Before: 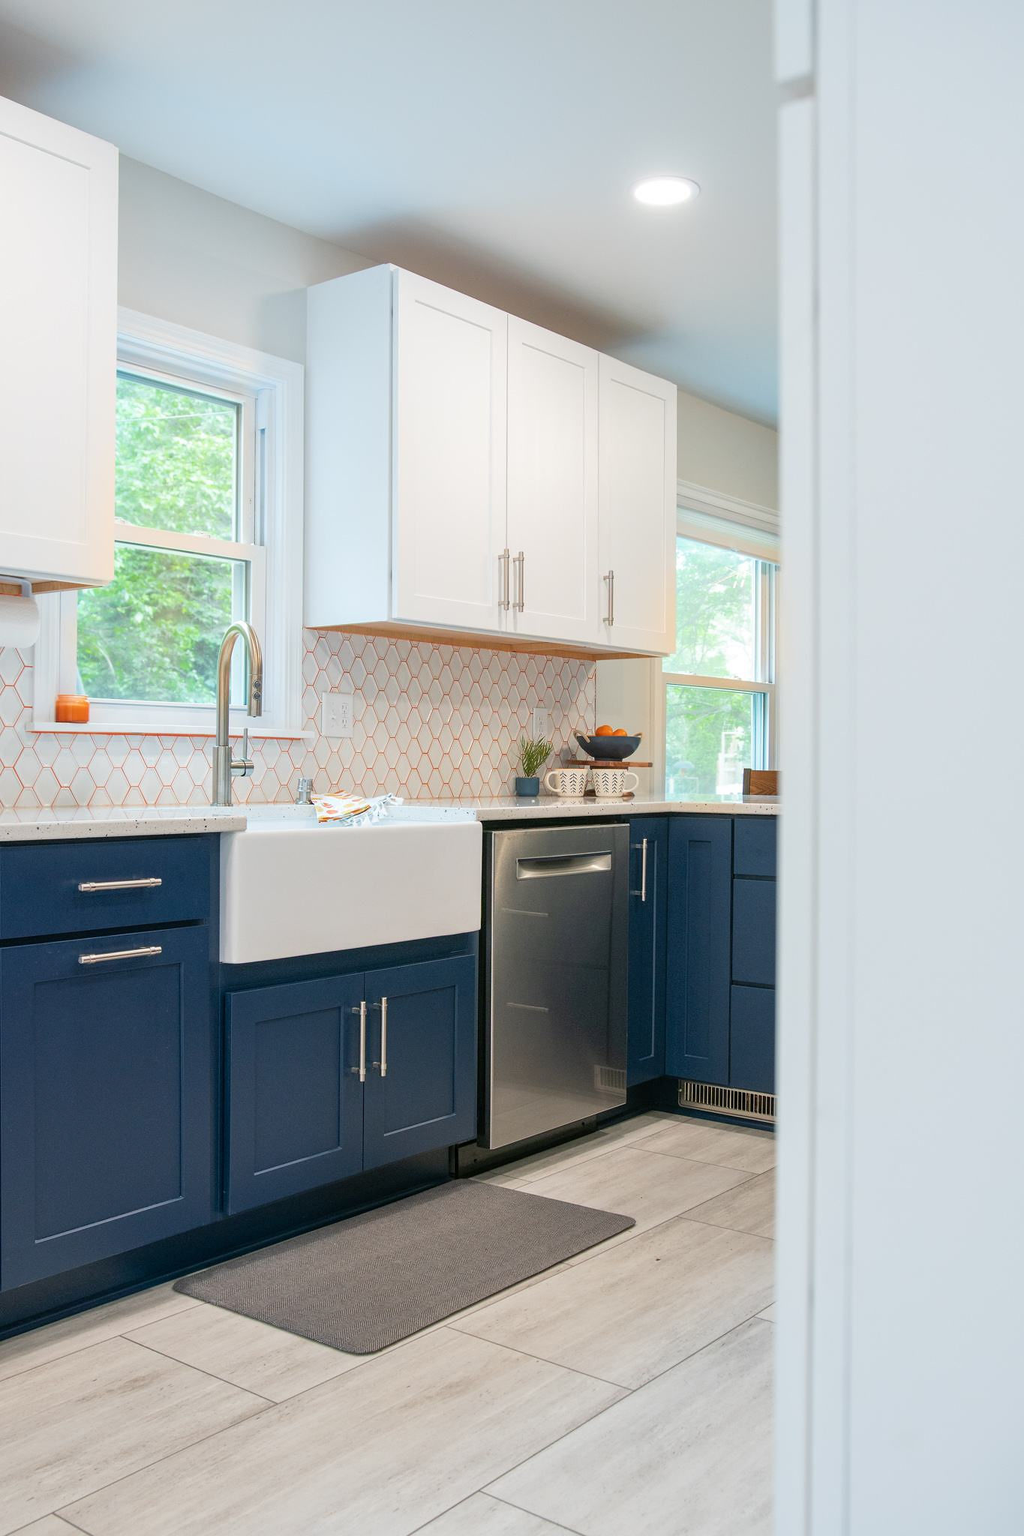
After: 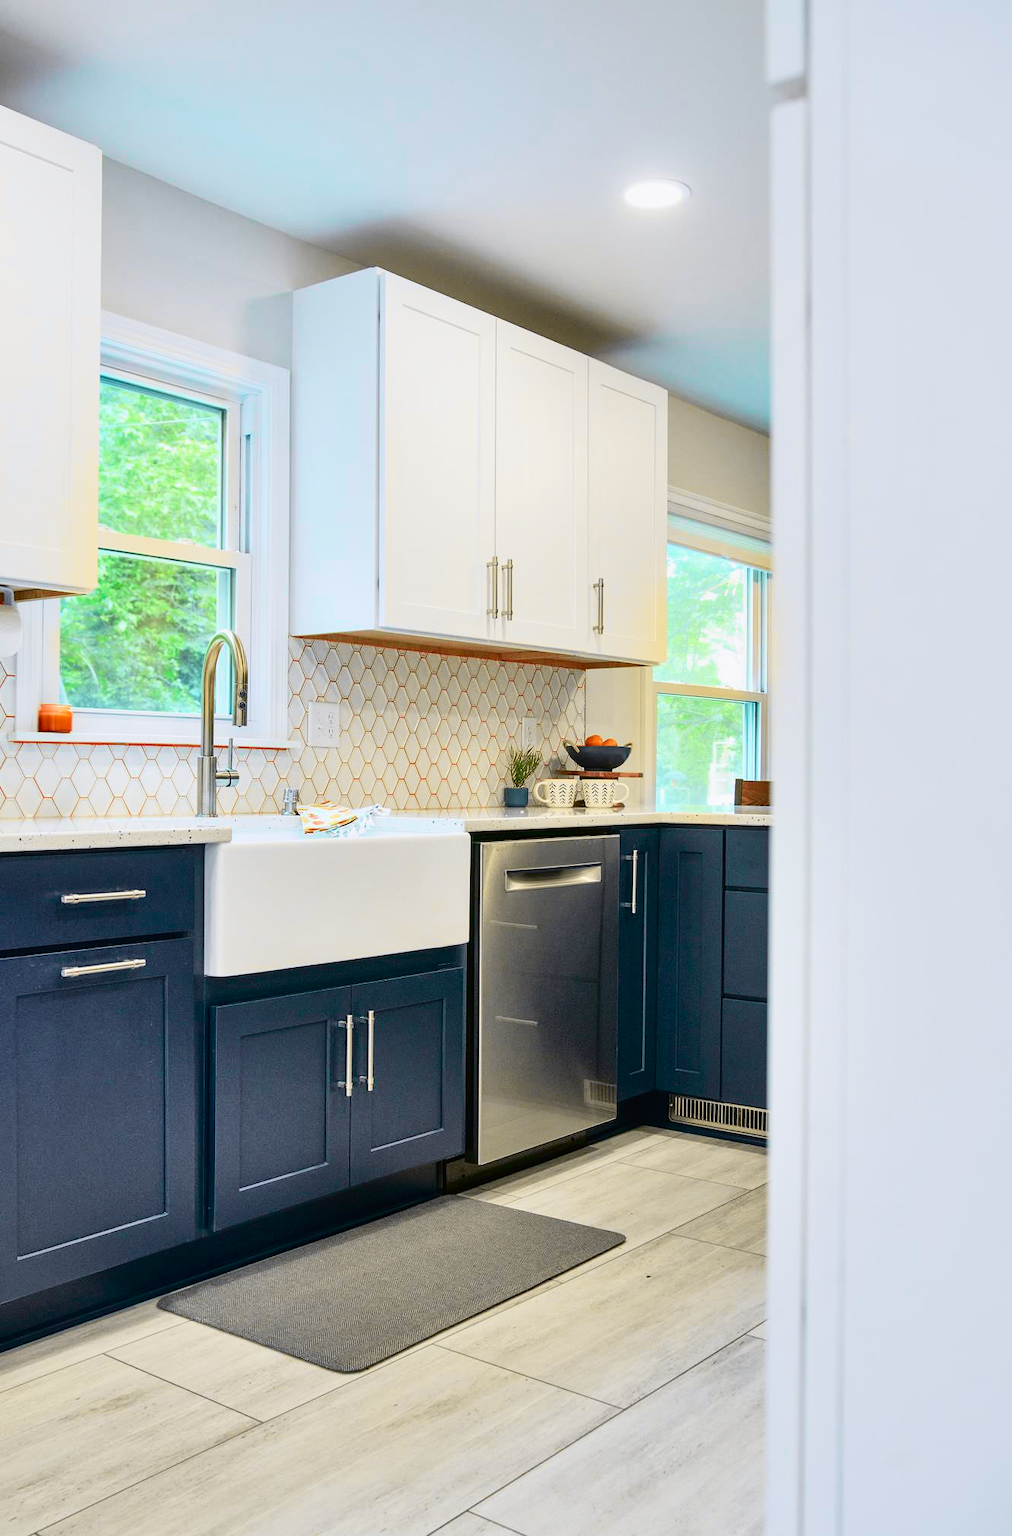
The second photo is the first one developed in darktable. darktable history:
shadows and highlights: shadows 60, soften with gaussian
tone curve: curves: ch0 [(0, 0.011) (0.053, 0.026) (0.174, 0.115) (0.398, 0.444) (0.673, 0.775) (0.829, 0.906) (0.991, 0.981)]; ch1 [(0, 0) (0.276, 0.206) (0.409, 0.383) (0.473, 0.458) (0.492, 0.499) (0.521, 0.502) (0.546, 0.543) (0.585, 0.617) (0.659, 0.686) (0.78, 0.8) (1, 1)]; ch2 [(0, 0) (0.438, 0.449) (0.473, 0.469) (0.503, 0.5) (0.523, 0.538) (0.562, 0.598) (0.612, 0.635) (0.695, 0.713) (1, 1)], color space Lab, independent channels, preserve colors none
crop and rotate: left 1.774%, right 0.633%, bottom 1.28%
